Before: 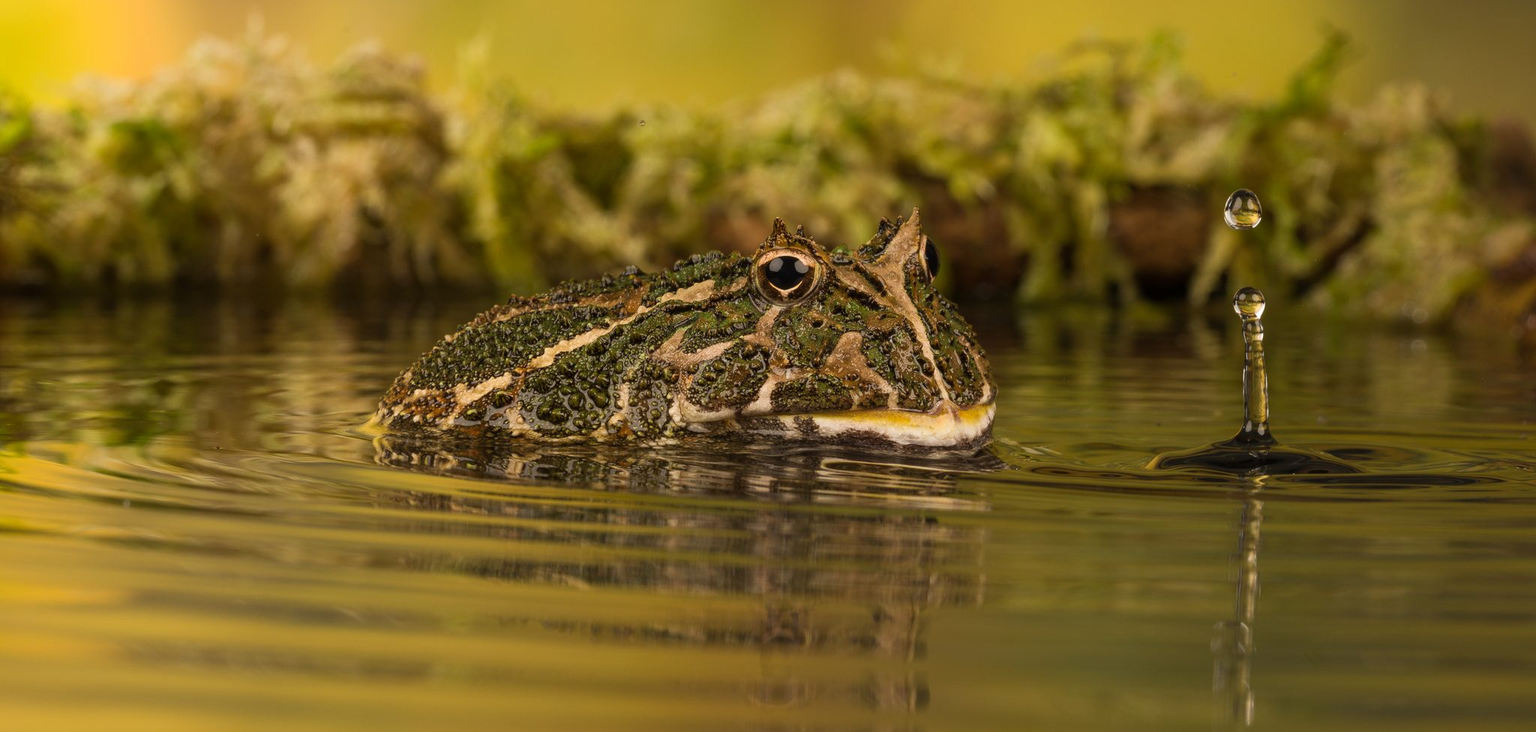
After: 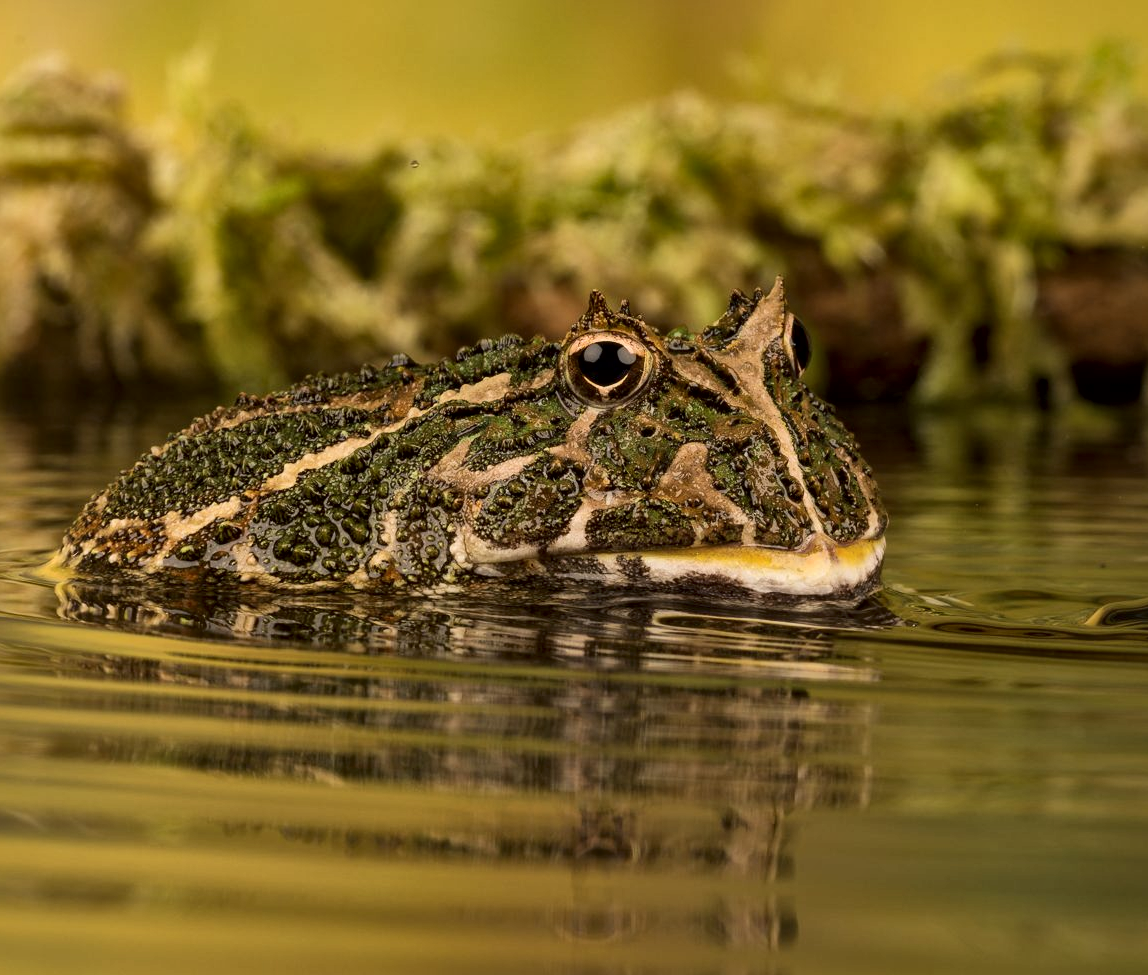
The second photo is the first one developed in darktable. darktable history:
crop: left 21.622%, right 22.085%, bottom 0.004%
local contrast: mode bilateral grid, contrast 21, coarseness 49, detail 162%, midtone range 0.2
